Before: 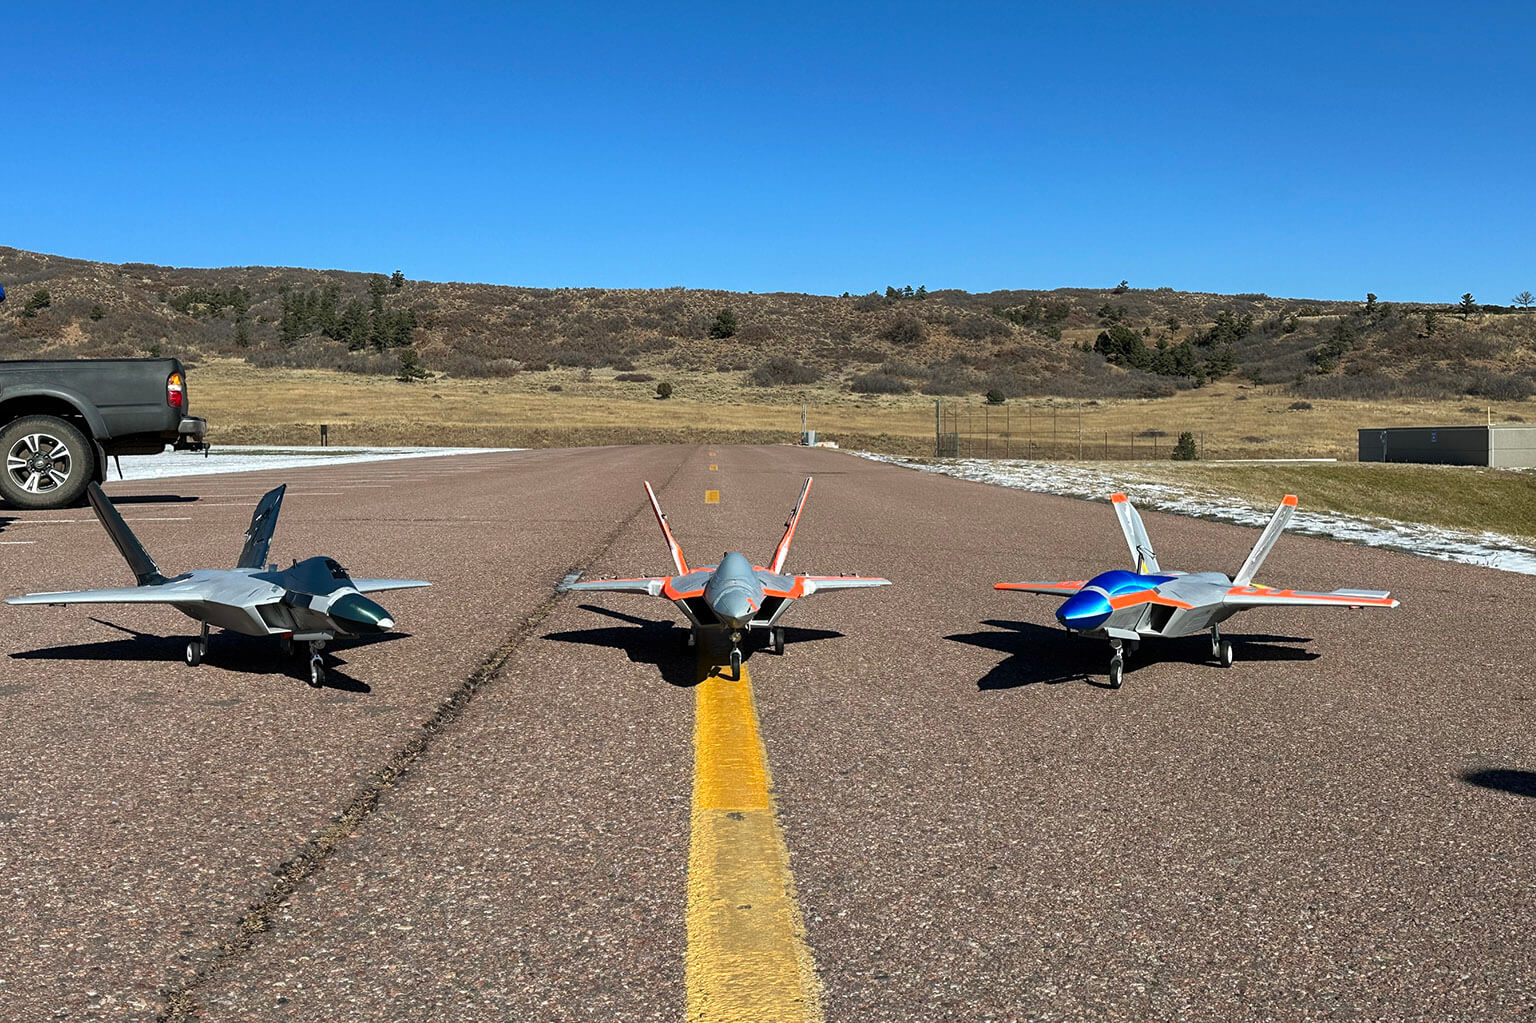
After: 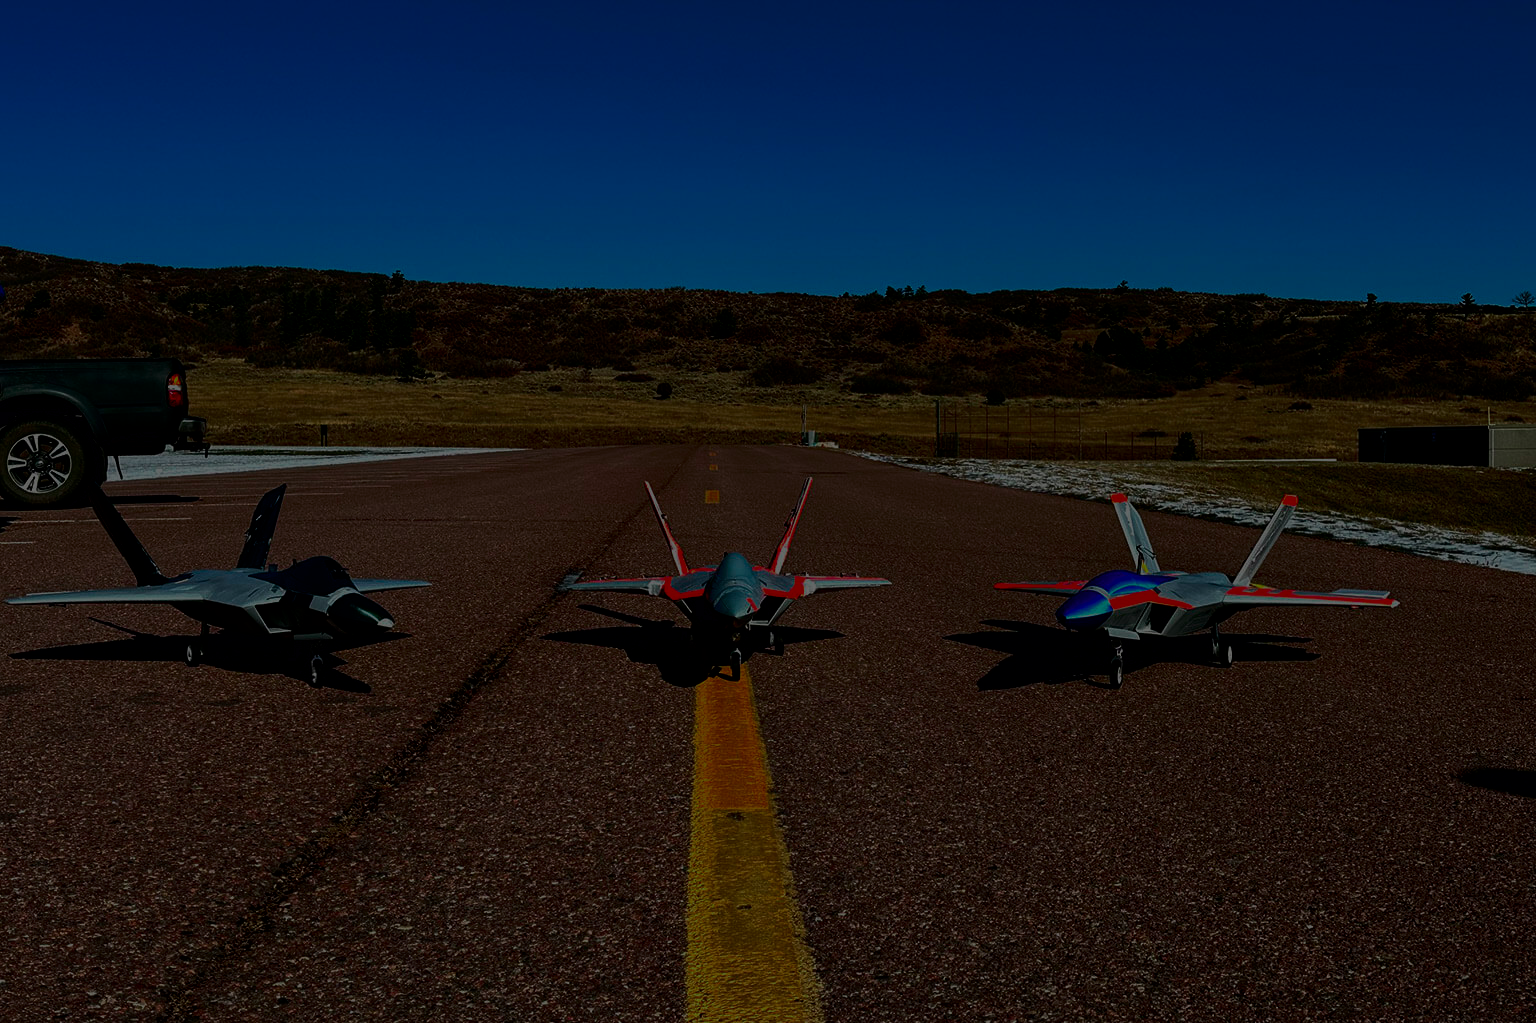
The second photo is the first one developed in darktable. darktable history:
filmic rgb: black relative exposure -7.15 EV, white relative exposure 5.36 EV, hardness 3.02, color science v6 (2022)
contrast brightness saturation: contrast 0.13, brightness -0.24, saturation 0.14
rgb curve: curves: ch0 [(0, 0) (0.078, 0.051) (0.929, 0.956) (1, 1)], compensate middle gray true
exposure: exposure -2.002 EV, compensate highlight preservation false
color contrast: green-magenta contrast 1.73, blue-yellow contrast 1.15
